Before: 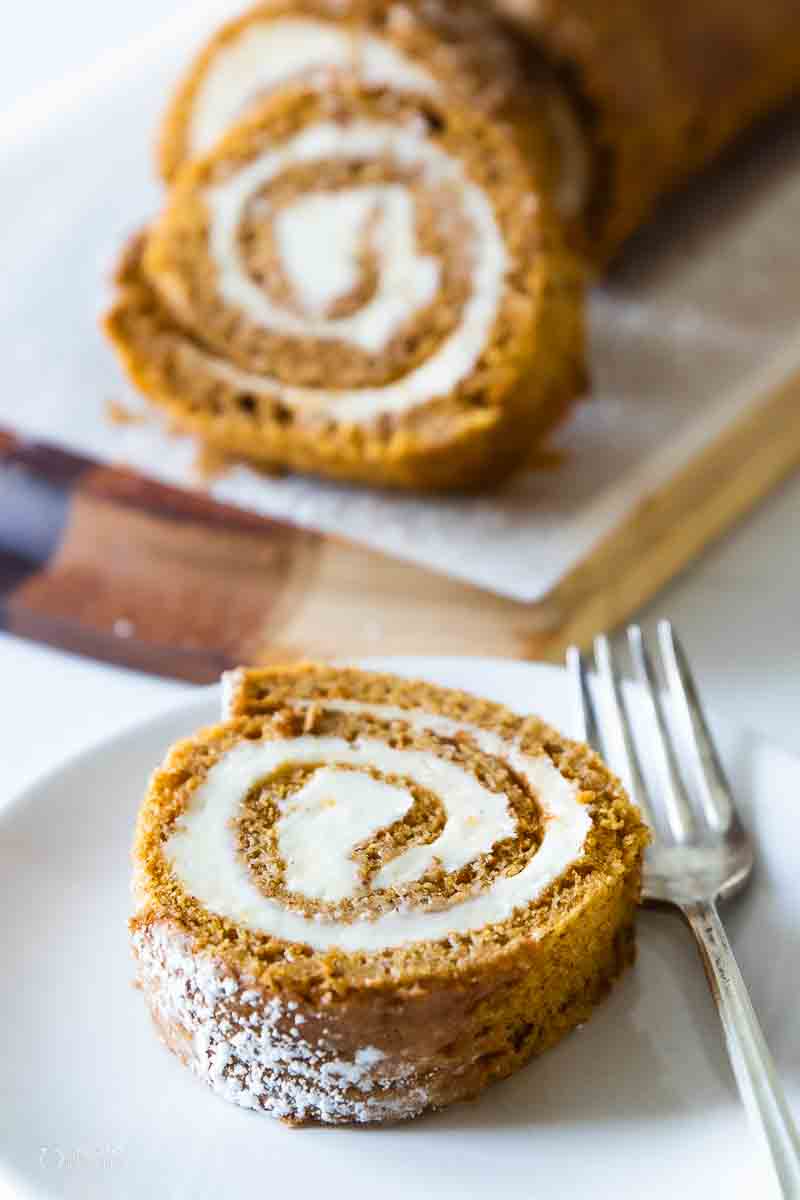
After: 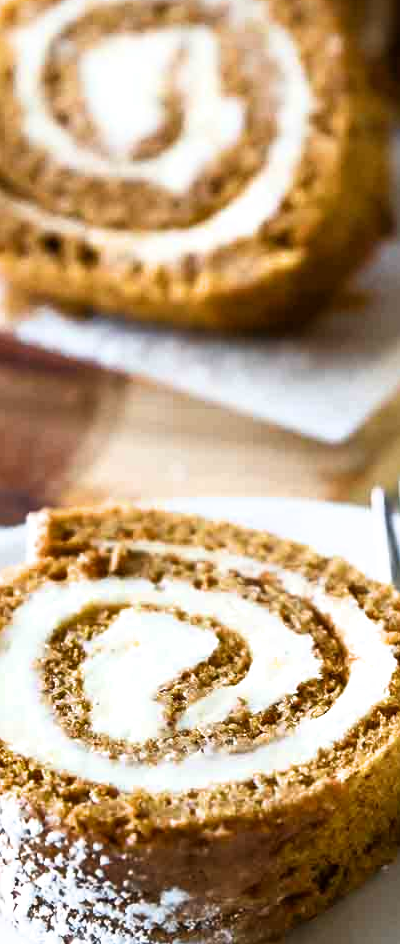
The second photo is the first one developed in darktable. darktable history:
crop and rotate: angle 0.02°, left 24.466%, top 13.237%, right 25.395%, bottom 7.994%
shadows and highlights: radius 336.72, shadows 28.71, soften with gaussian
filmic rgb: black relative exposure -9.08 EV, white relative exposure 2.32 EV, hardness 7.45, color science v6 (2022), iterations of high-quality reconstruction 0
